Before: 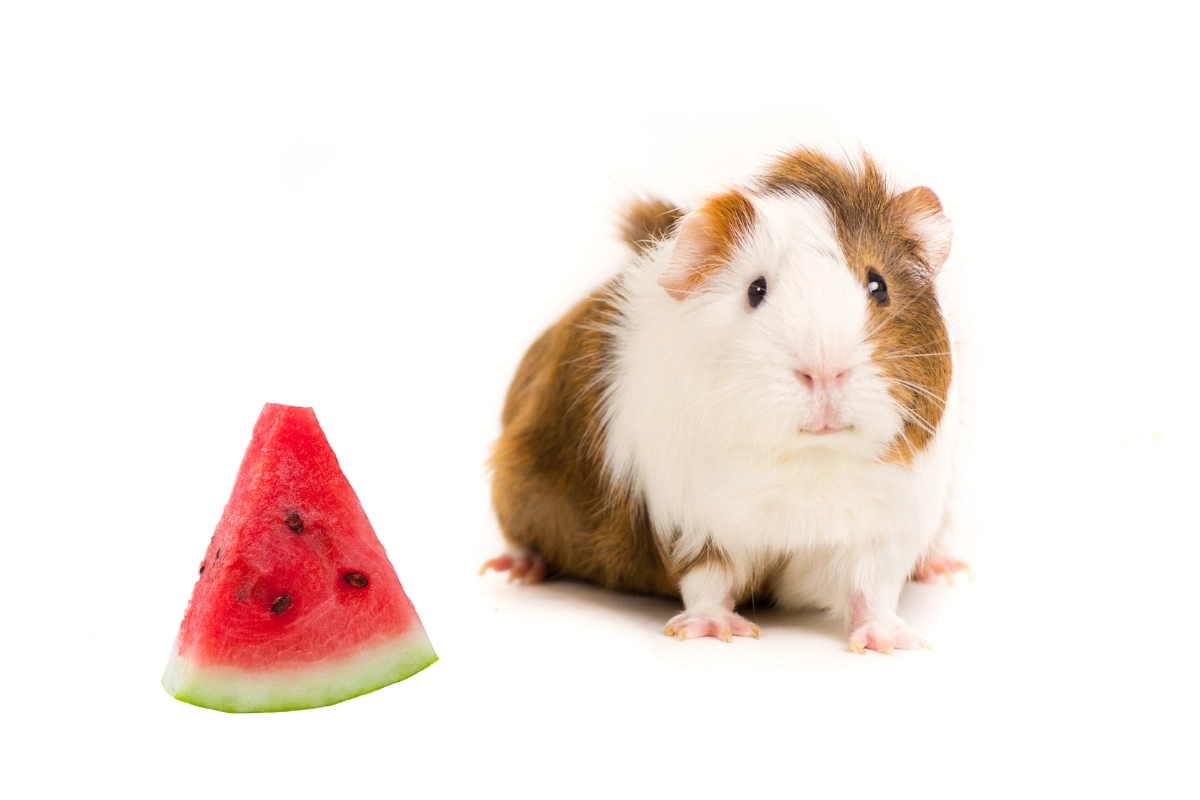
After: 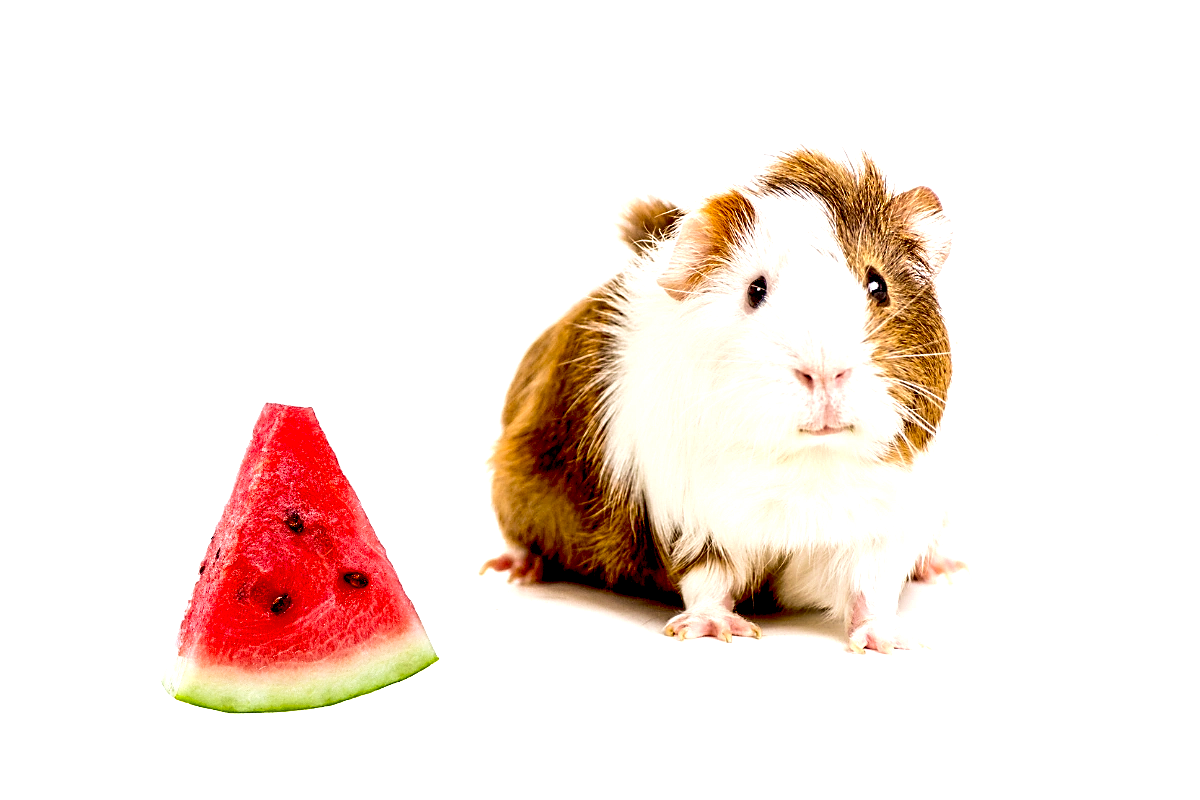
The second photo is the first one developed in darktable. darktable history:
sharpen: radius 1.848, amount 0.411, threshold 1.174
exposure: black level correction 0.041, exposure 0.5 EV, compensate exposure bias true, compensate highlight preservation false
contrast equalizer: octaves 7, y [[0.5, 0.542, 0.583, 0.625, 0.667, 0.708], [0.5 ×6], [0.5 ×6], [0 ×6], [0 ×6]]
velvia: on, module defaults
